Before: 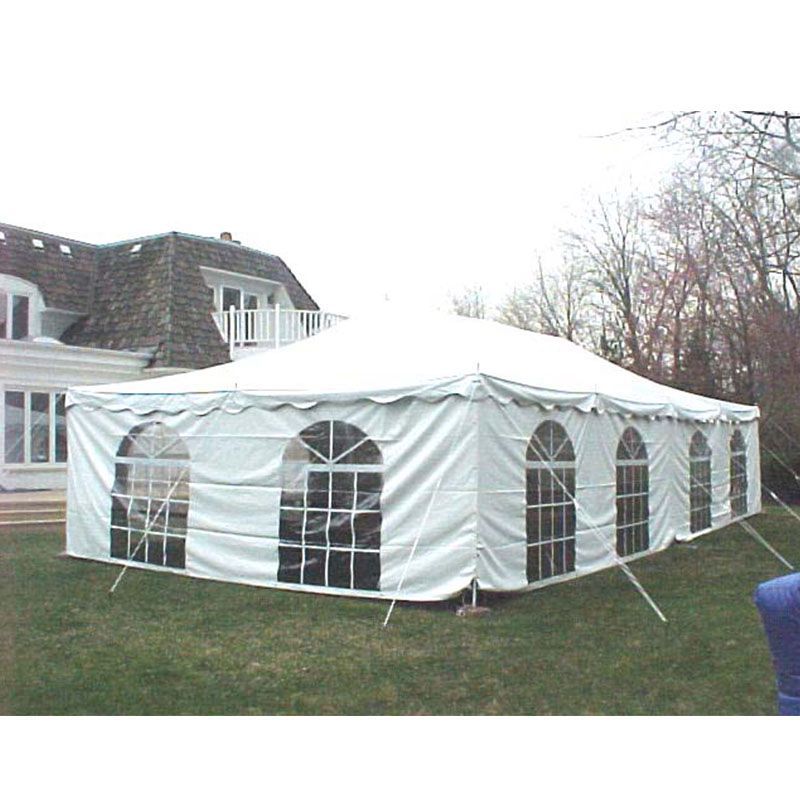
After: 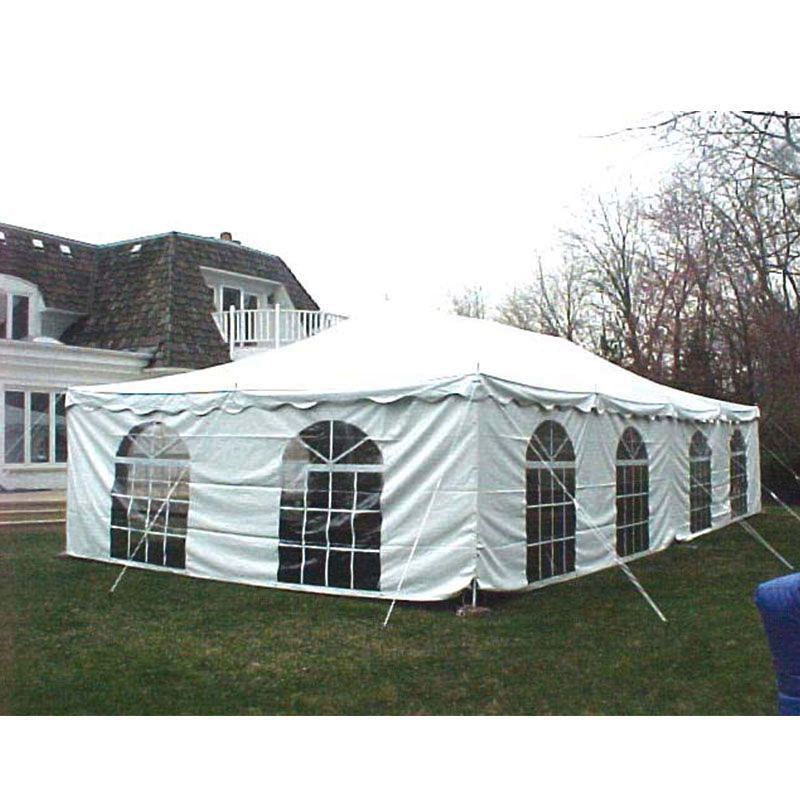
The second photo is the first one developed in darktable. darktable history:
contrast brightness saturation: brightness -0.211, saturation 0.08
